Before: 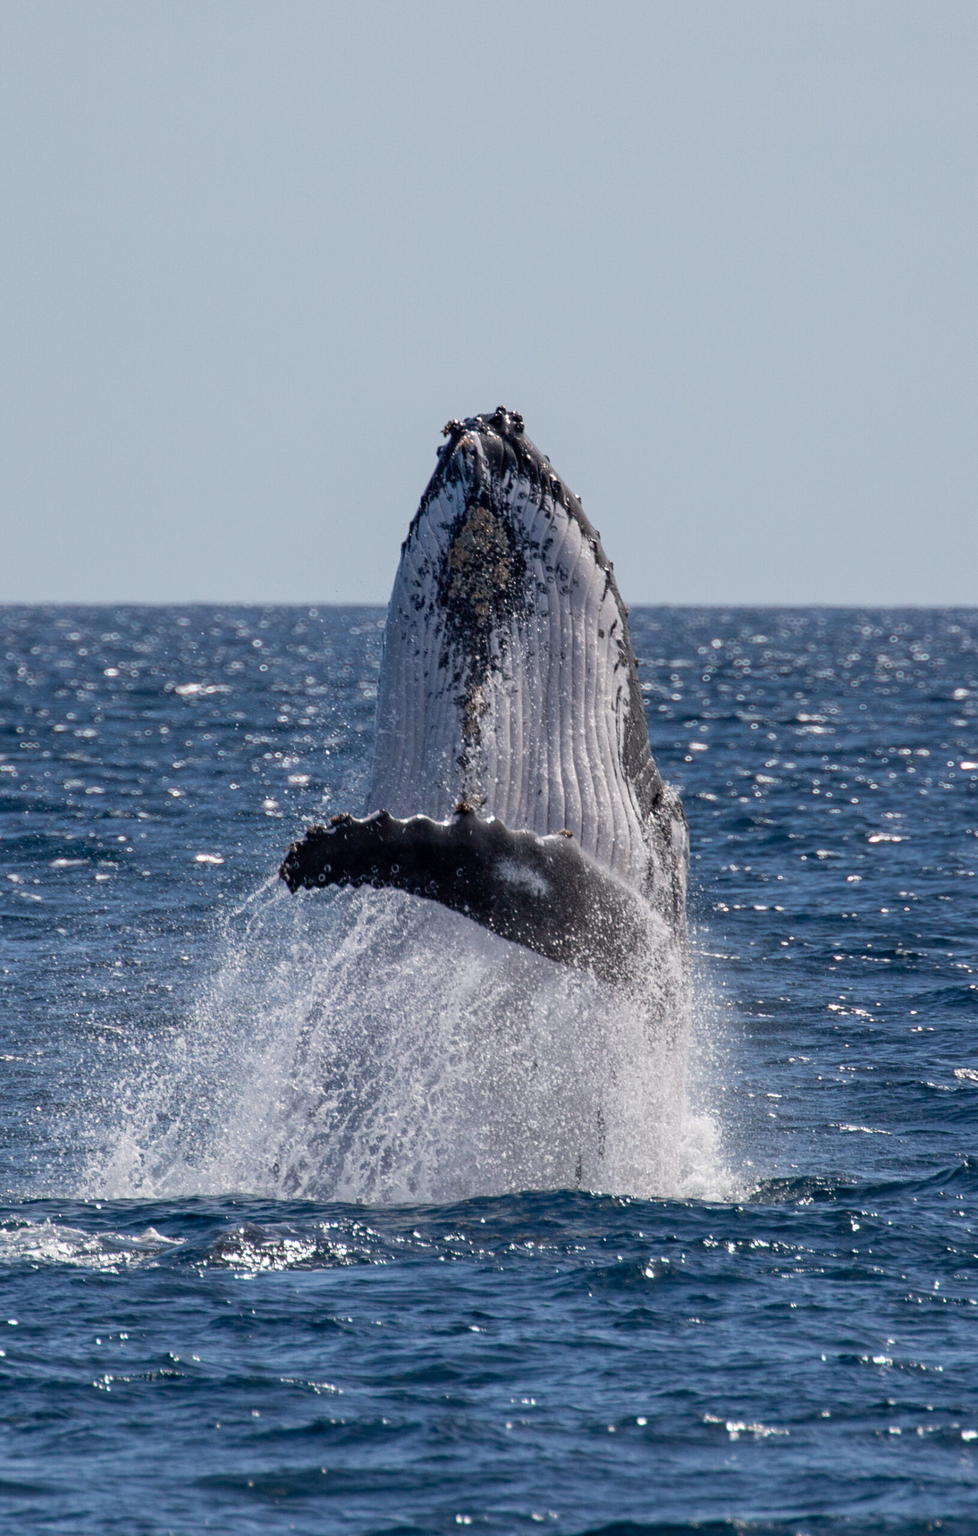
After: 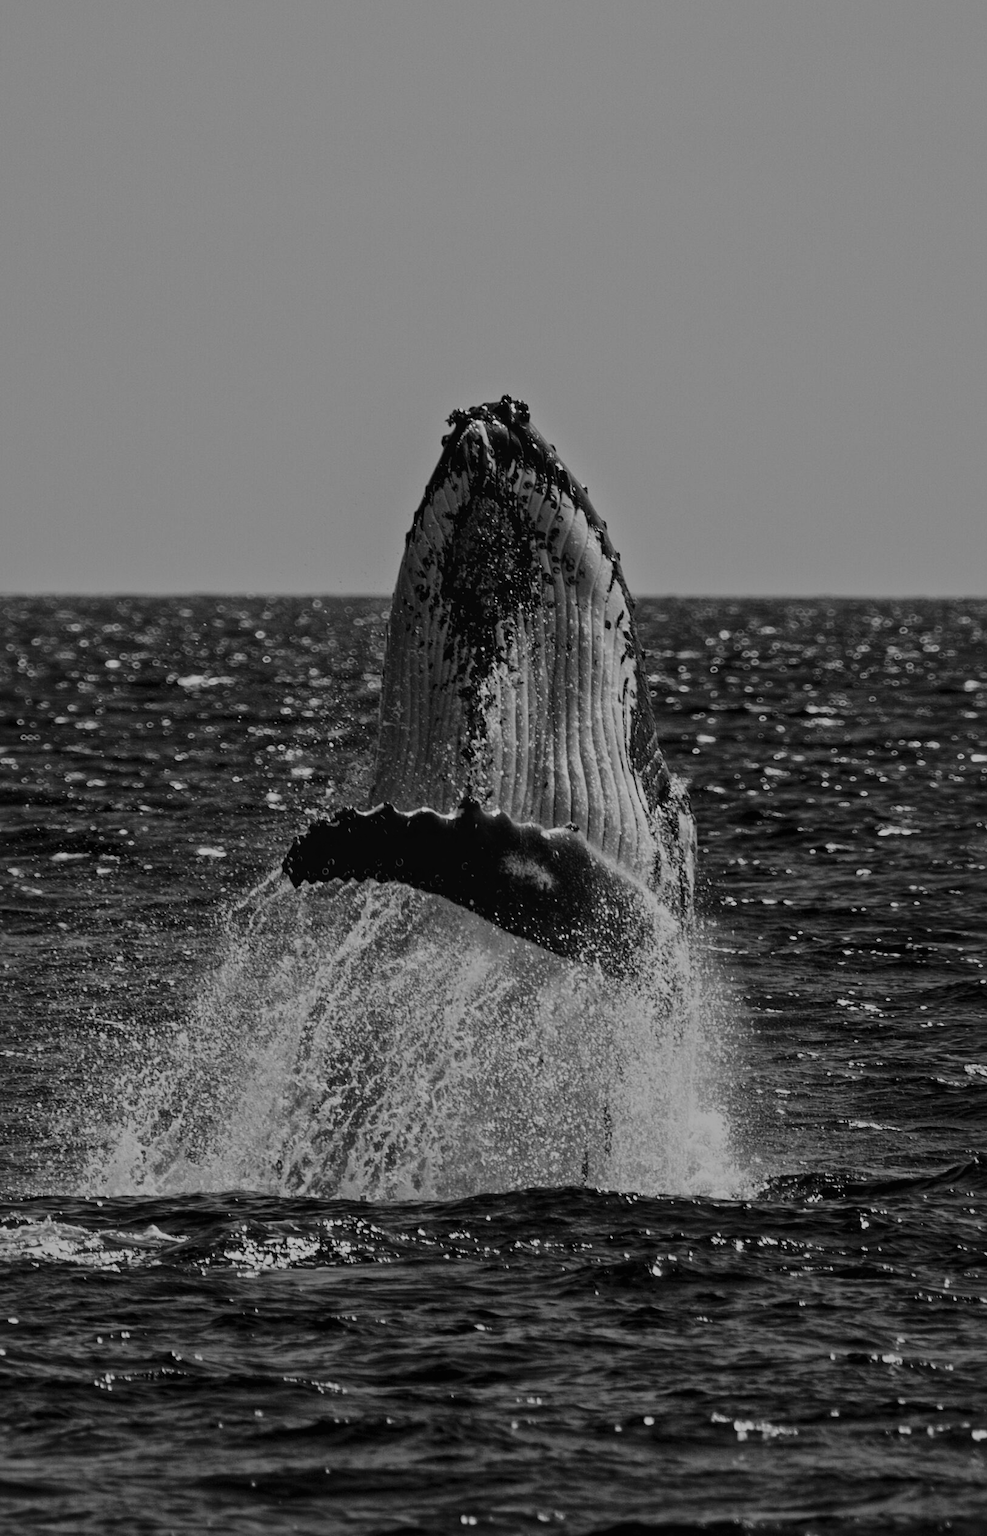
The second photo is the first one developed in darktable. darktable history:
crop: top 1.049%, right 0.001%
contrast brightness saturation: contrast 0.32, brightness -0.08, saturation 0.17
velvia: on, module defaults
color correction: highlights a* -14.62, highlights b* -16.22, shadows a* 10.12, shadows b* 29.4
monochrome: a 79.32, b 81.83, size 1.1
local contrast: mode bilateral grid, contrast 20, coarseness 50, detail 150%, midtone range 0.2
